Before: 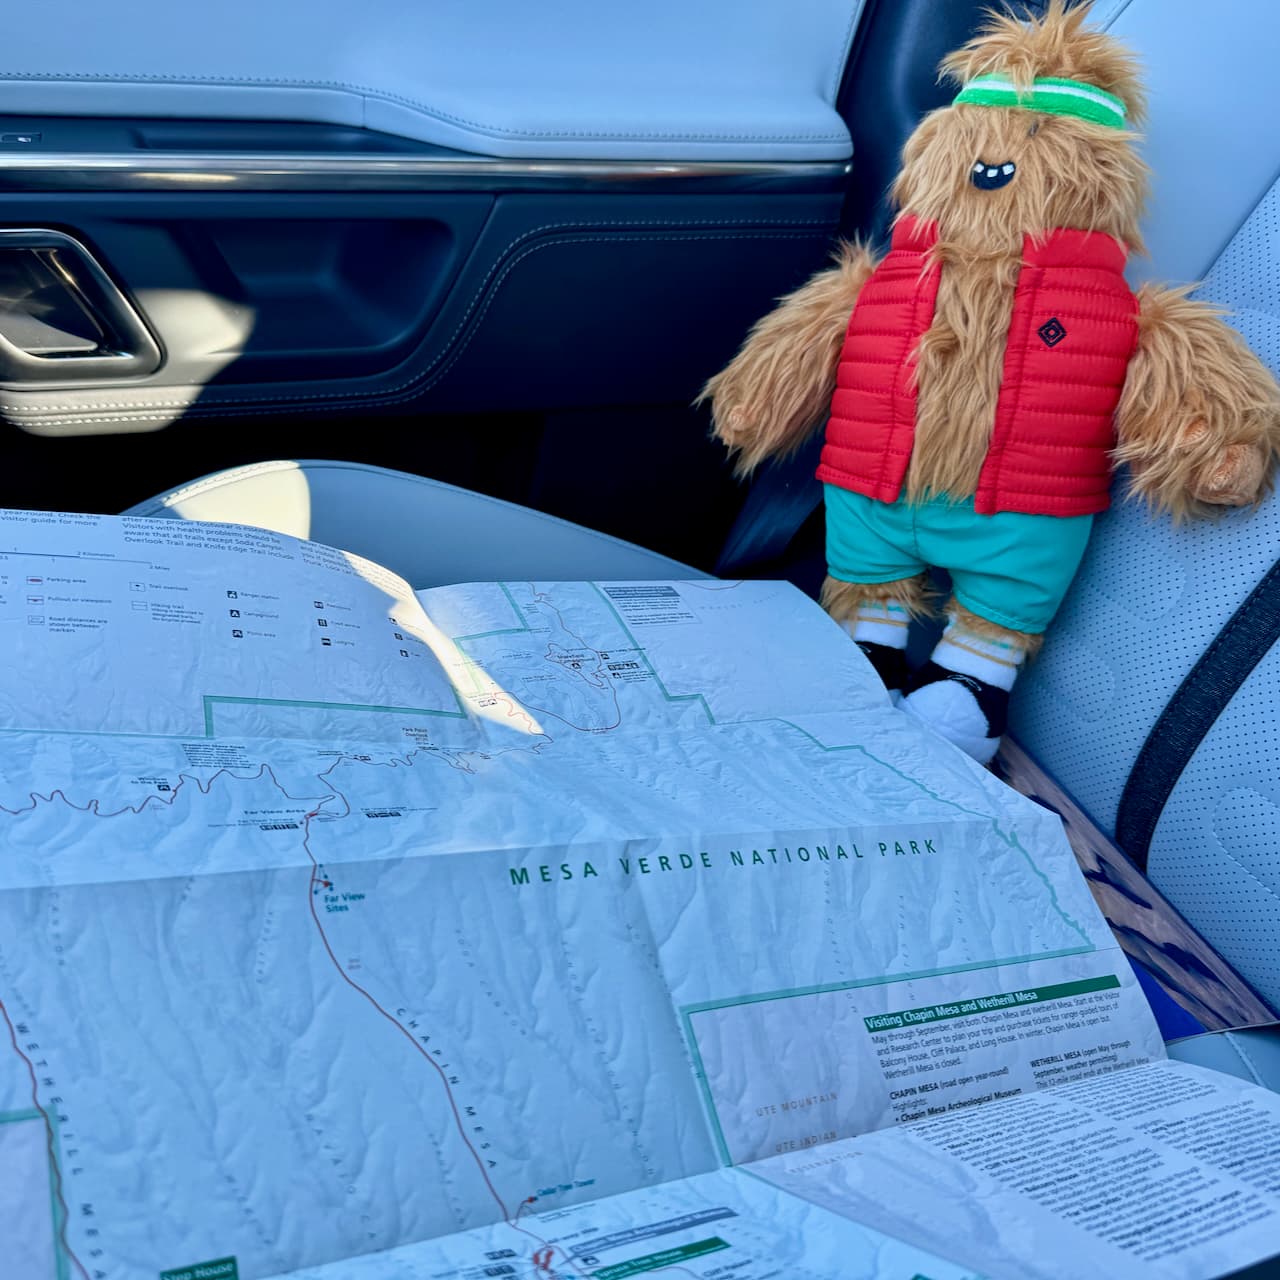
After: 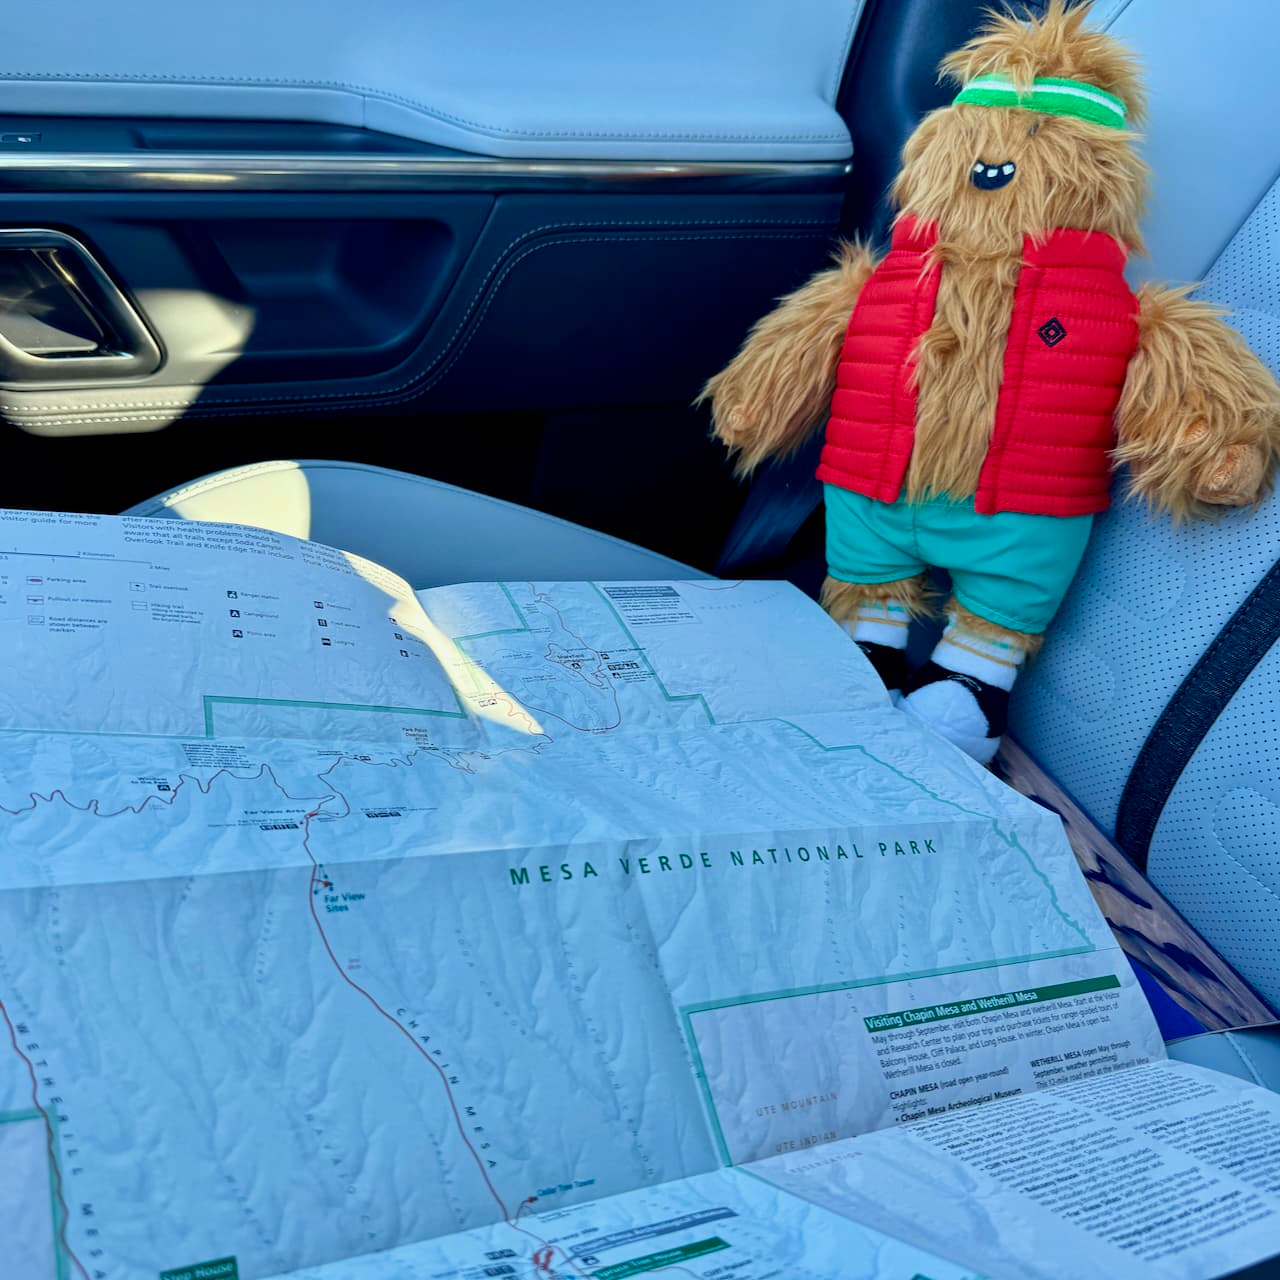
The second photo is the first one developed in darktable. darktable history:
color balance rgb: perceptual saturation grading › global saturation 12.05%
color correction: highlights a* -4.41, highlights b* 7.26
